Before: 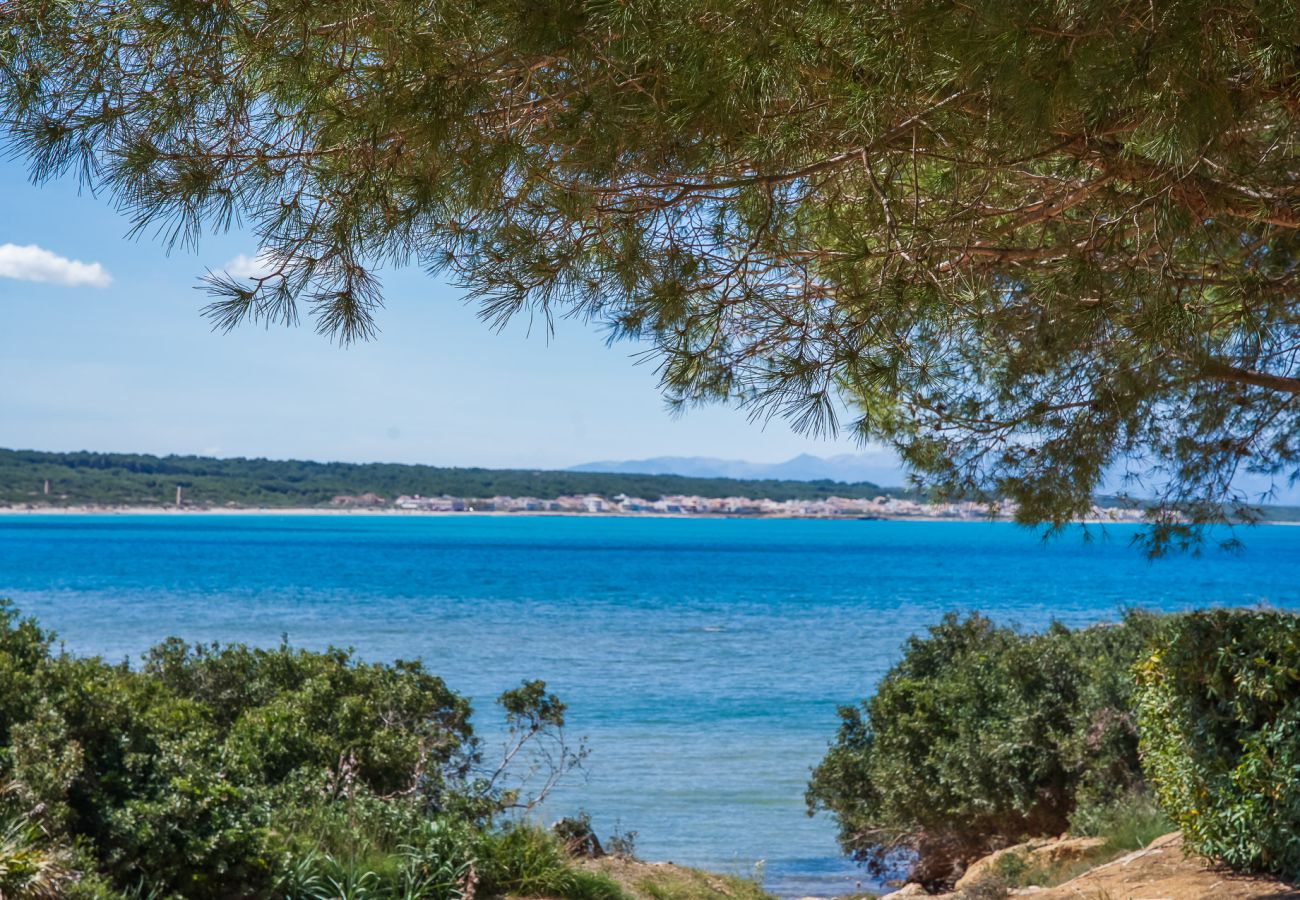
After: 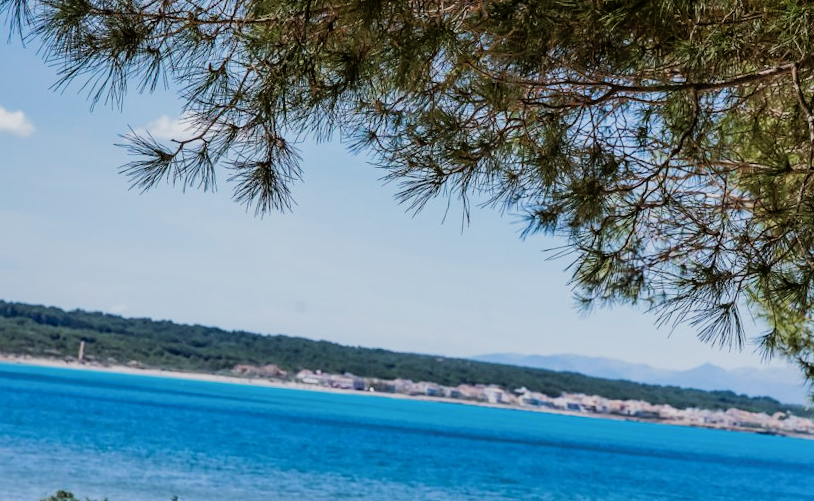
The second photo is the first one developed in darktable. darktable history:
shadows and highlights: on, module defaults
filmic rgb: black relative exposure -5 EV, white relative exposure 3.5 EV, hardness 3.19, contrast 1.5, highlights saturation mix -50%
crop and rotate: angle -4.99°, left 2.122%, top 6.945%, right 27.566%, bottom 30.519%
